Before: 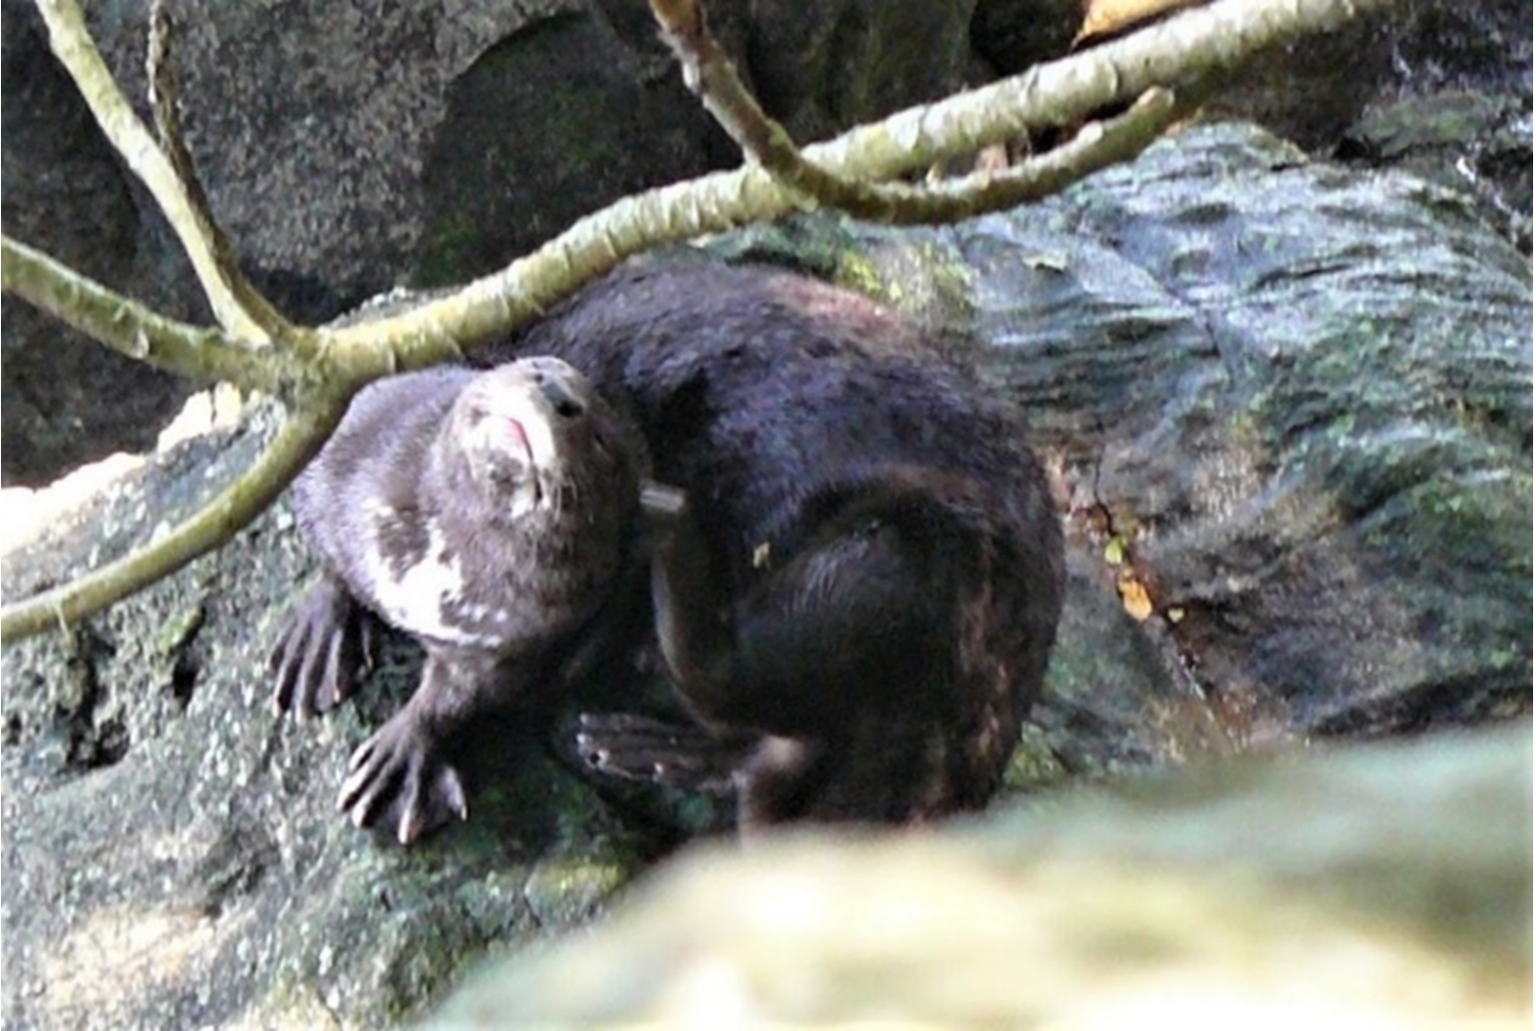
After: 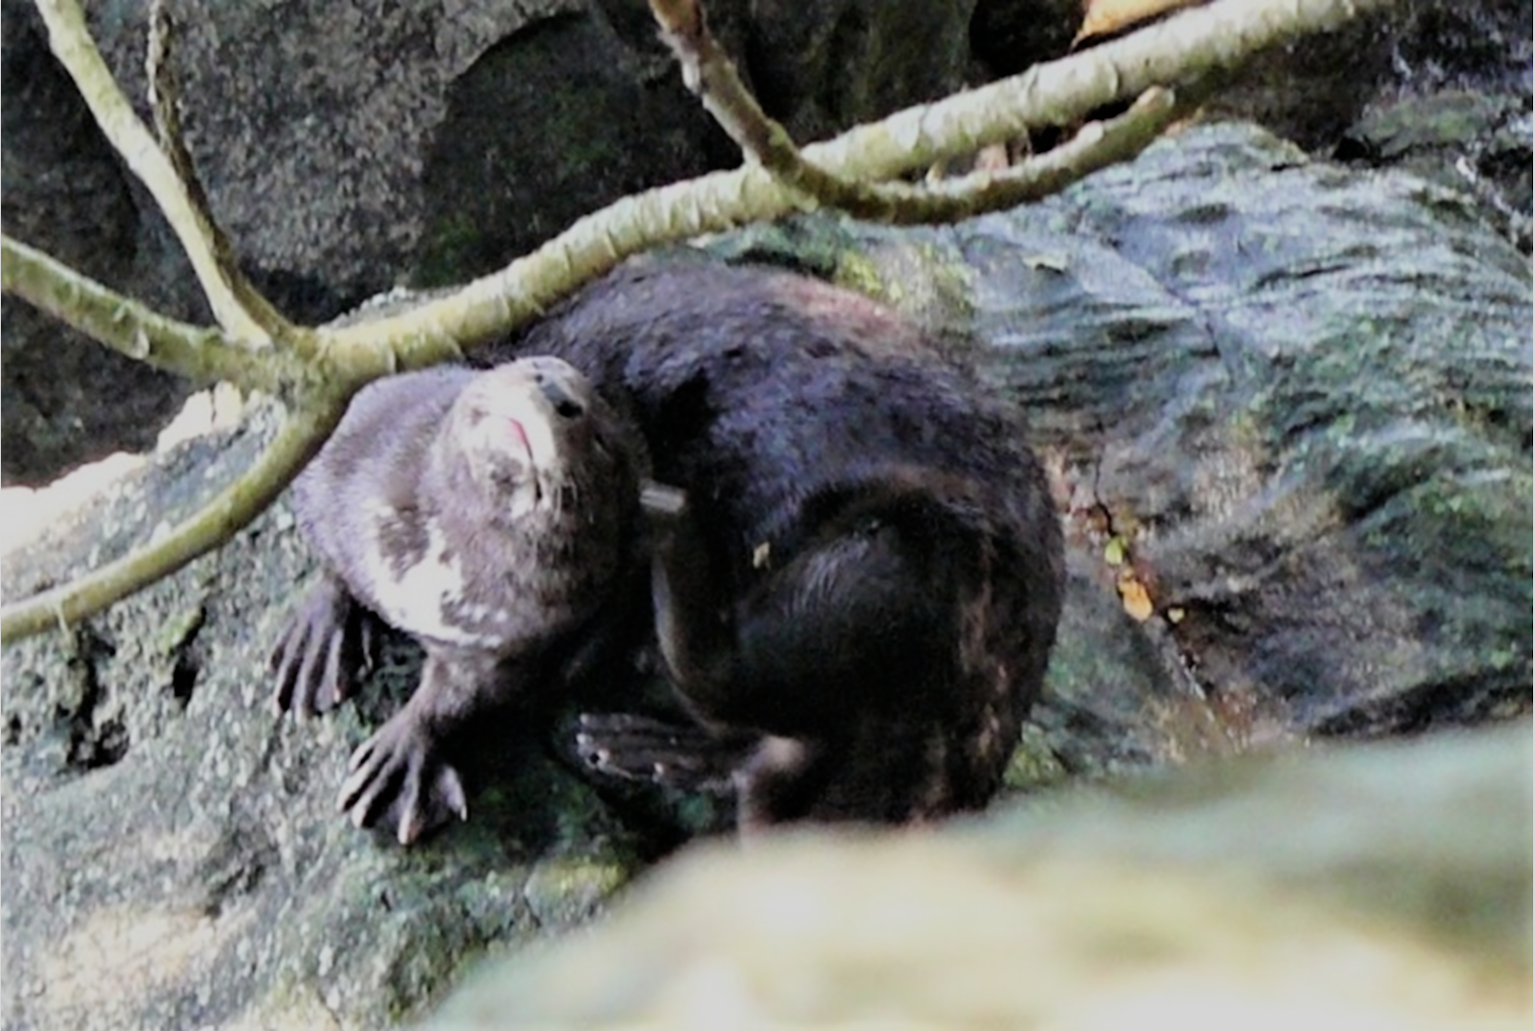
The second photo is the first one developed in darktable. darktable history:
filmic rgb: black relative exposure -7.65 EV, white relative exposure 4.56 EV, hardness 3.61
levels: levels [0, 0.498, 1]
